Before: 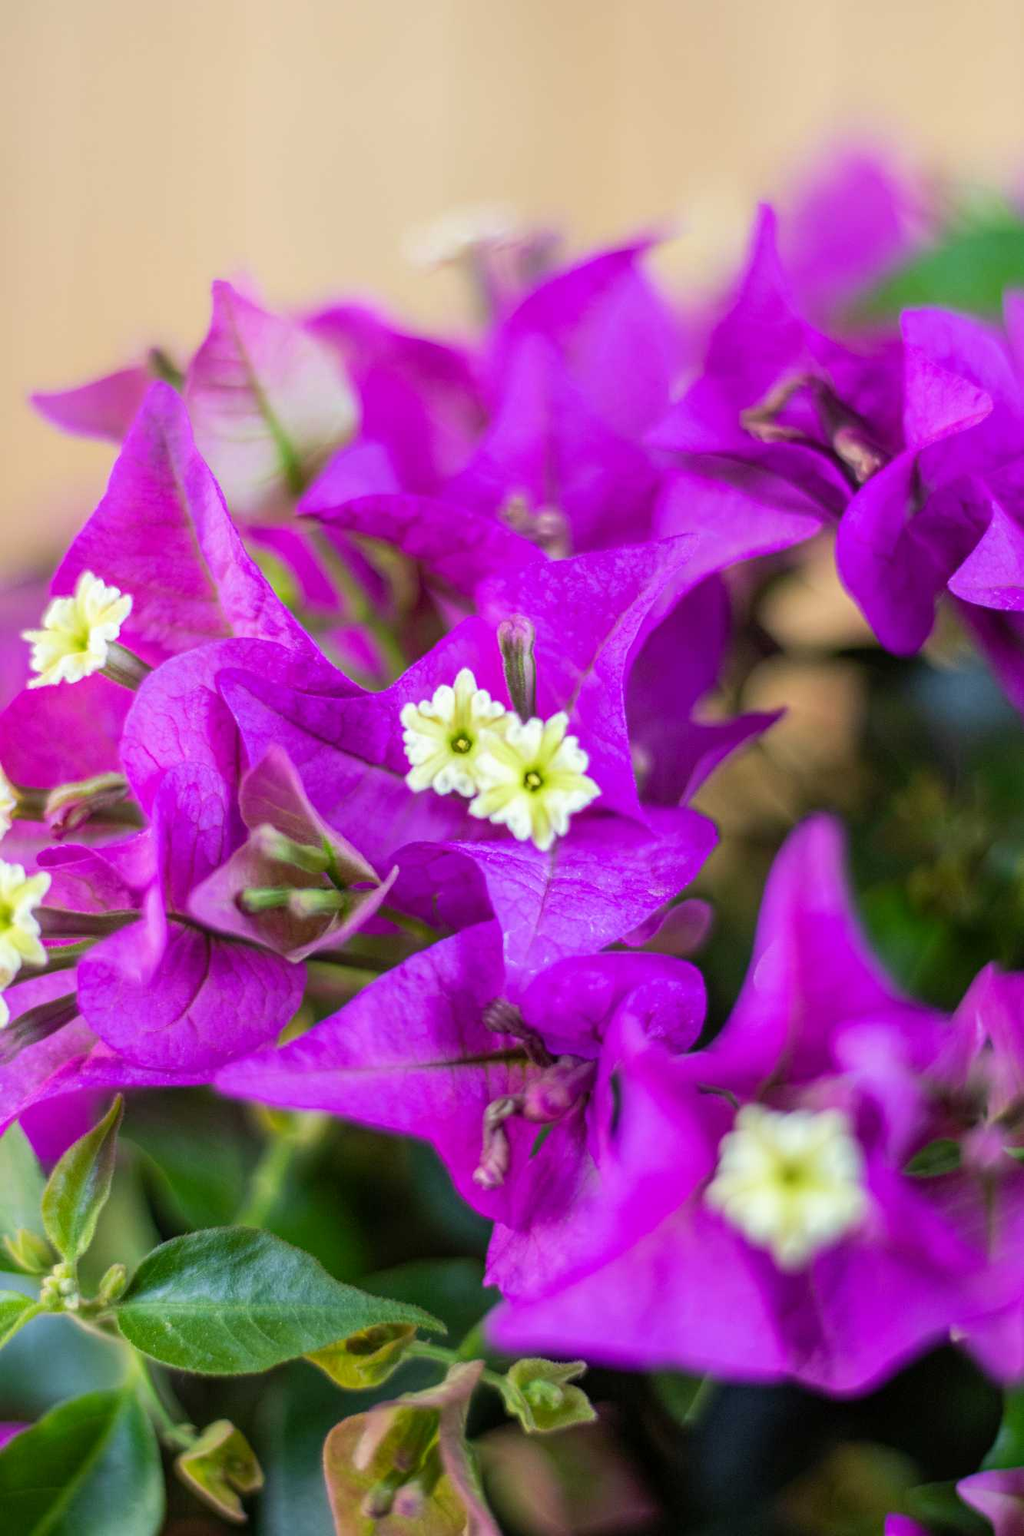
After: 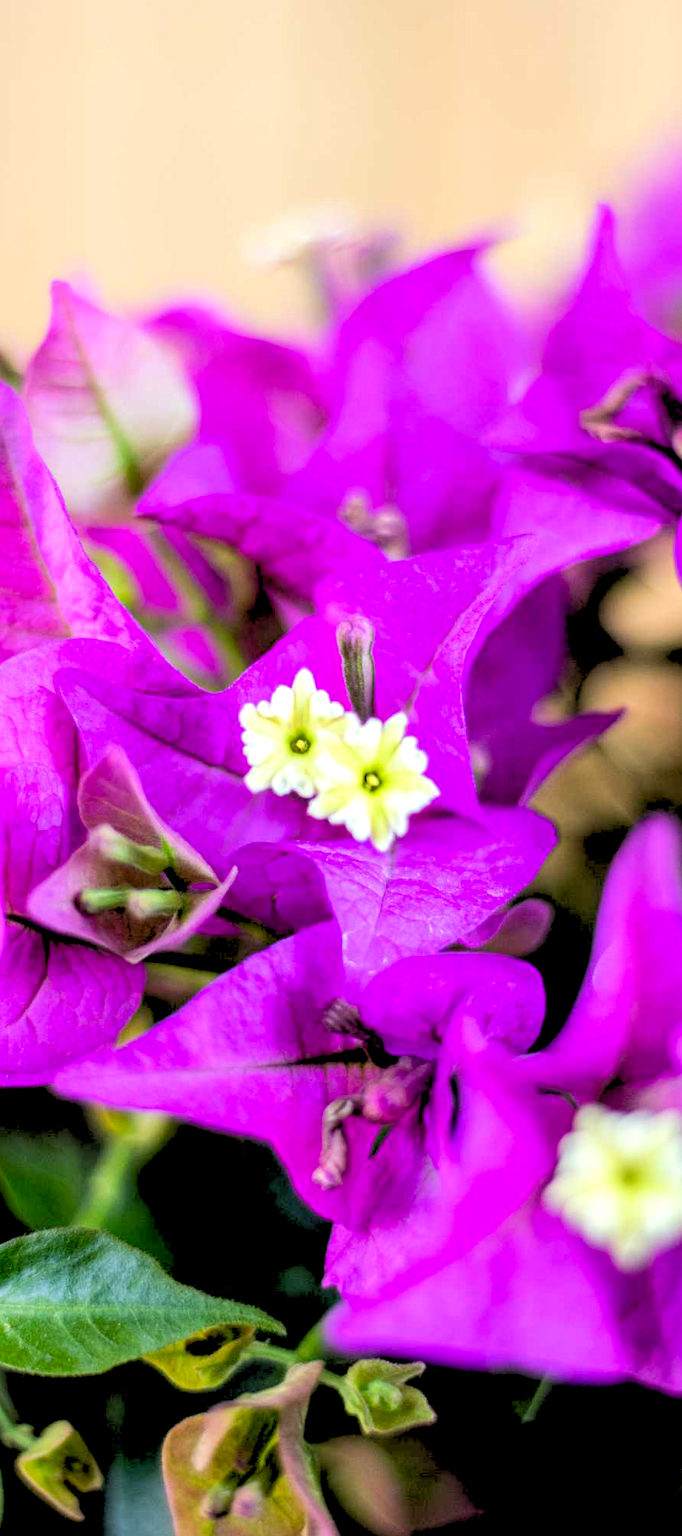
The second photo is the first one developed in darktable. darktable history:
crop and rotate: left 15.754%, right 17.579%
exposure: black level correction 0.012, compensate highlight preservation false
rgb levels: preserve colors sum RGB, levels [[0.038, 0.433, 0.934], [0, 0.5, 1], [0, 0.5, 1]]
tone equalizer: -8 EV -0.75 EV, -7 EV -0.7 EV, -6 EV -0.6 EV, -5 EV -0.4 EV, -3 EV 0.4 EV, -2 EV 0.6 EV, -1 EV 0.7 EV, +0 EV 0.75 EV, edges refinement/feathering 500, mask exposure compensation -1.57 EV, preserve details no
